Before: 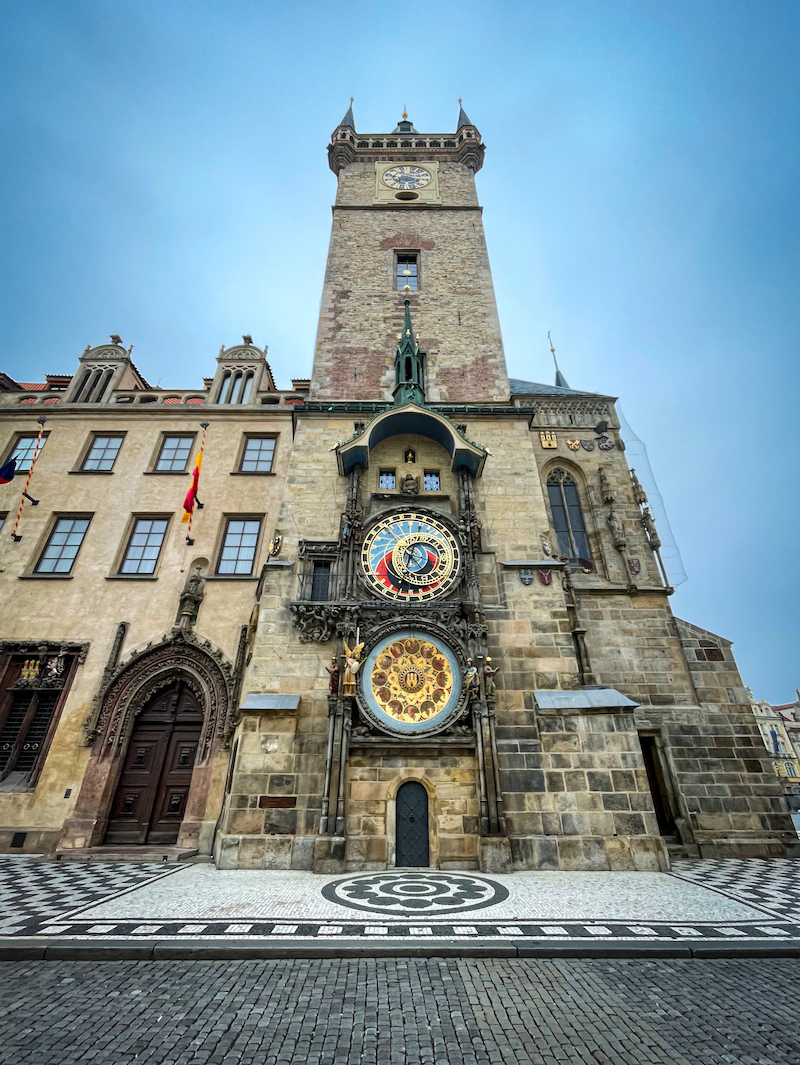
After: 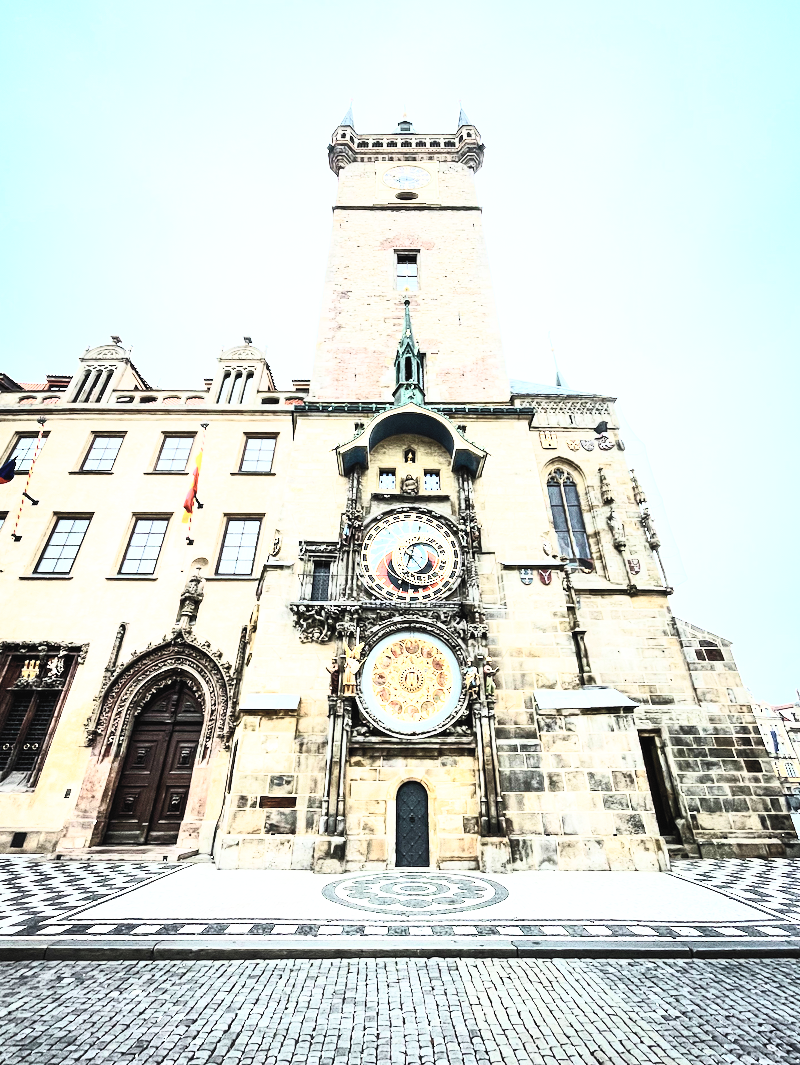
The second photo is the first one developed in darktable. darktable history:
base curve: curves: ch0 [(0, 0) (0.007, 0.004) (0.027, 0.03) (0.046, 0.07) (0.207, 0.54) (0.442, 0.872) (0.673, 0.972) (1, 1)], preserve colors none
contrast brightness saturation: contrast 0.57, brightness 0.57, saturation -0.34
